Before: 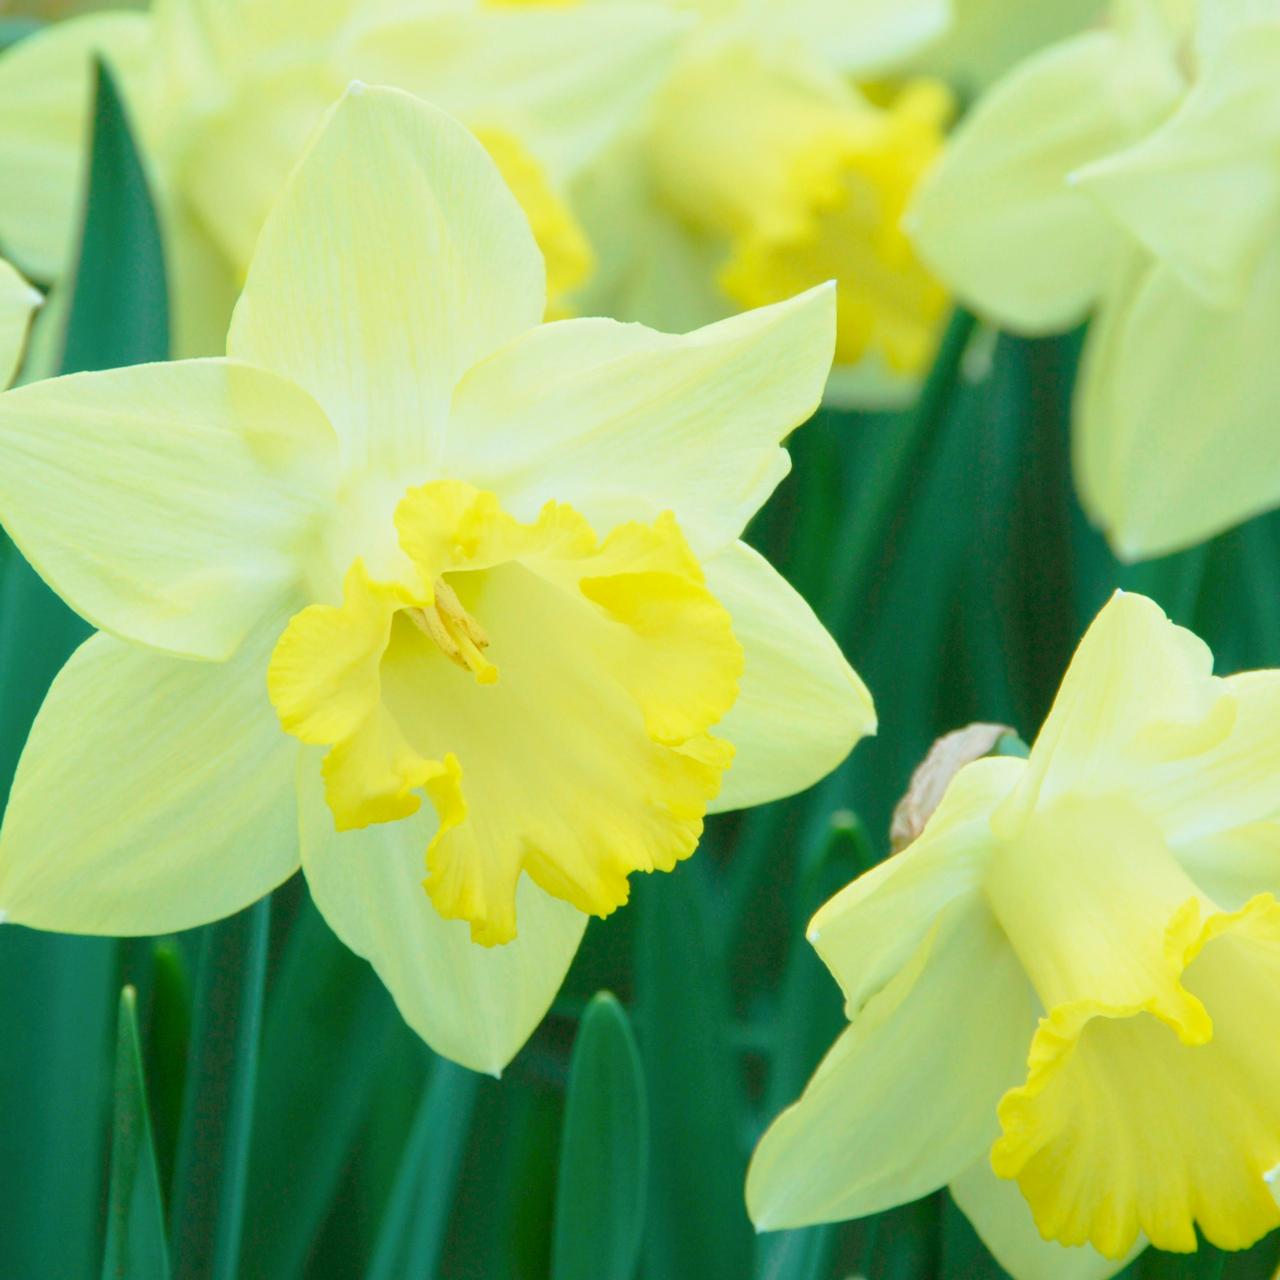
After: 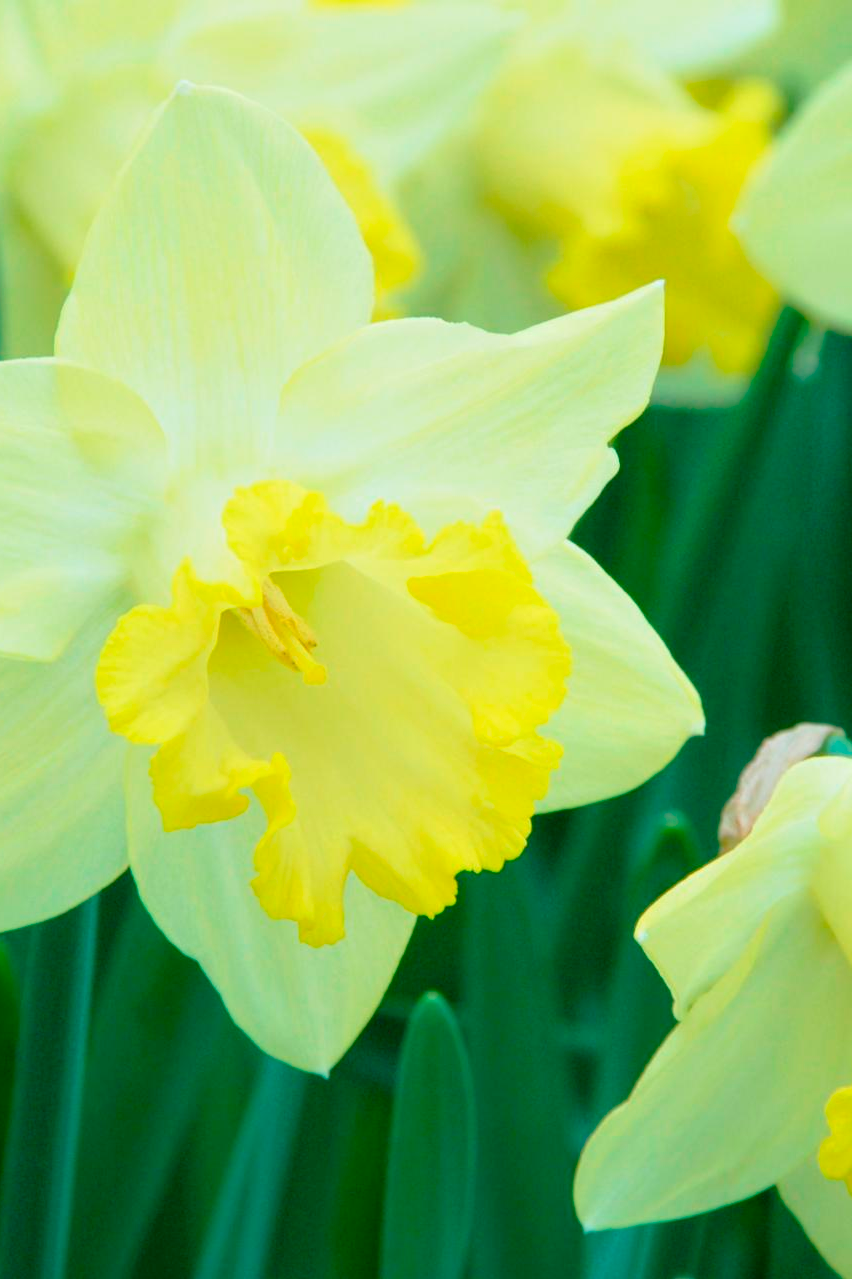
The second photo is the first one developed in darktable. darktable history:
sharpen: radius 2.891, amount 0.877, threshold 47.134
crop and rotate: left 13.449%, right 19.937%
